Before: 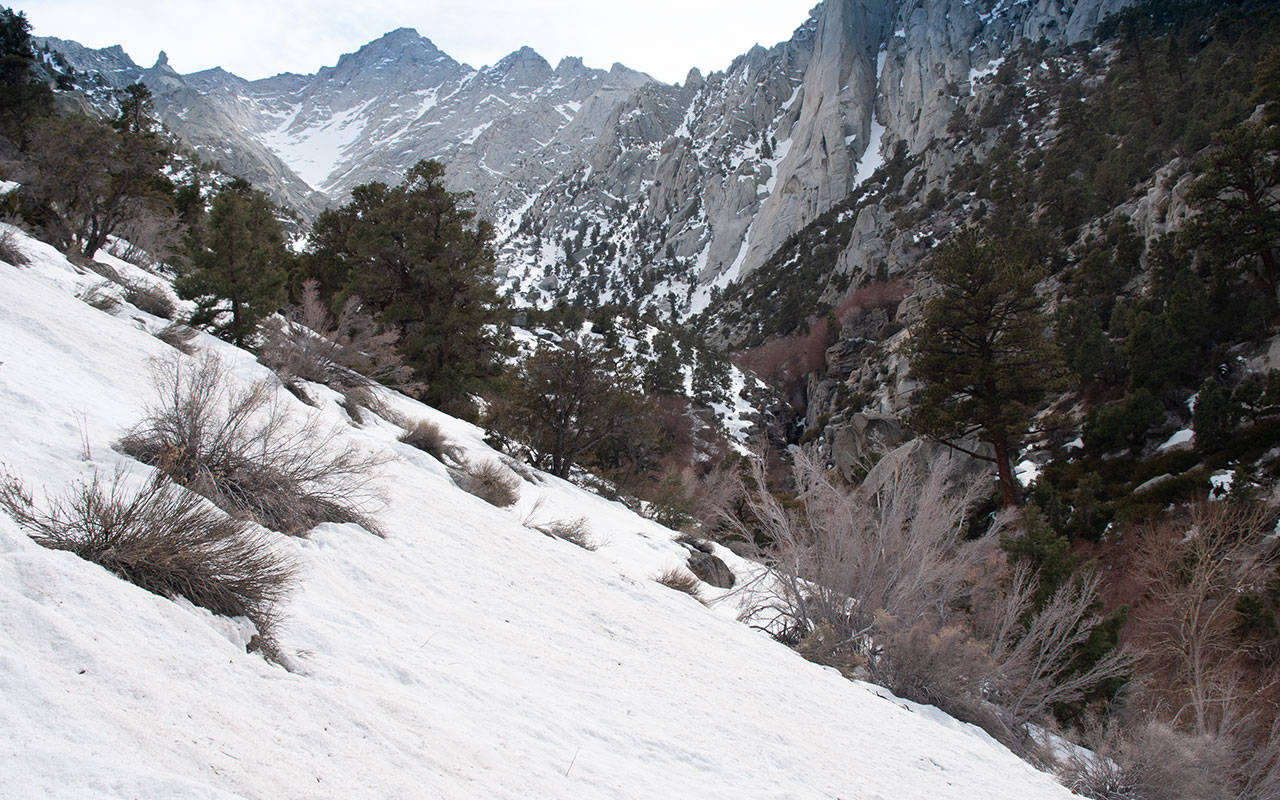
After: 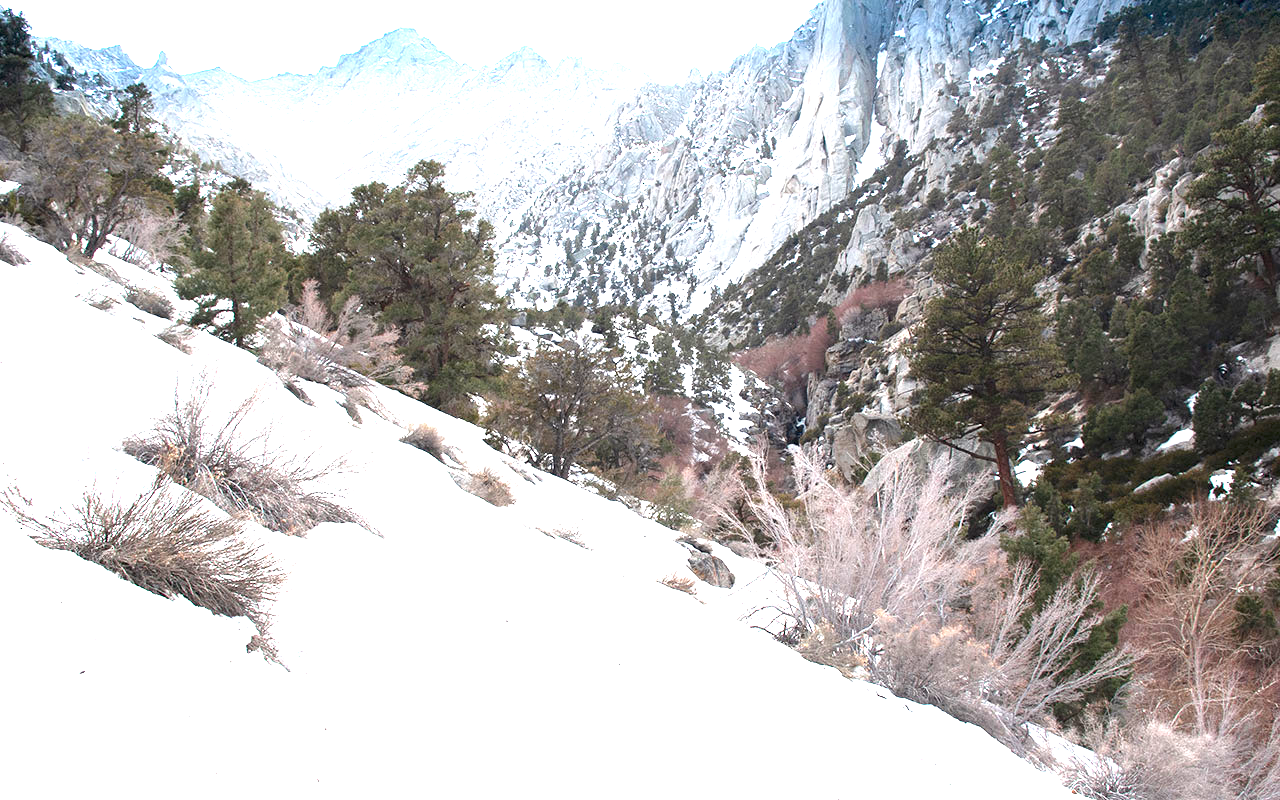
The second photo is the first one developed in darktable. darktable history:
exposure: exposure 1.999 EV, compensate exposure bias true, compensate highlight preservation false
